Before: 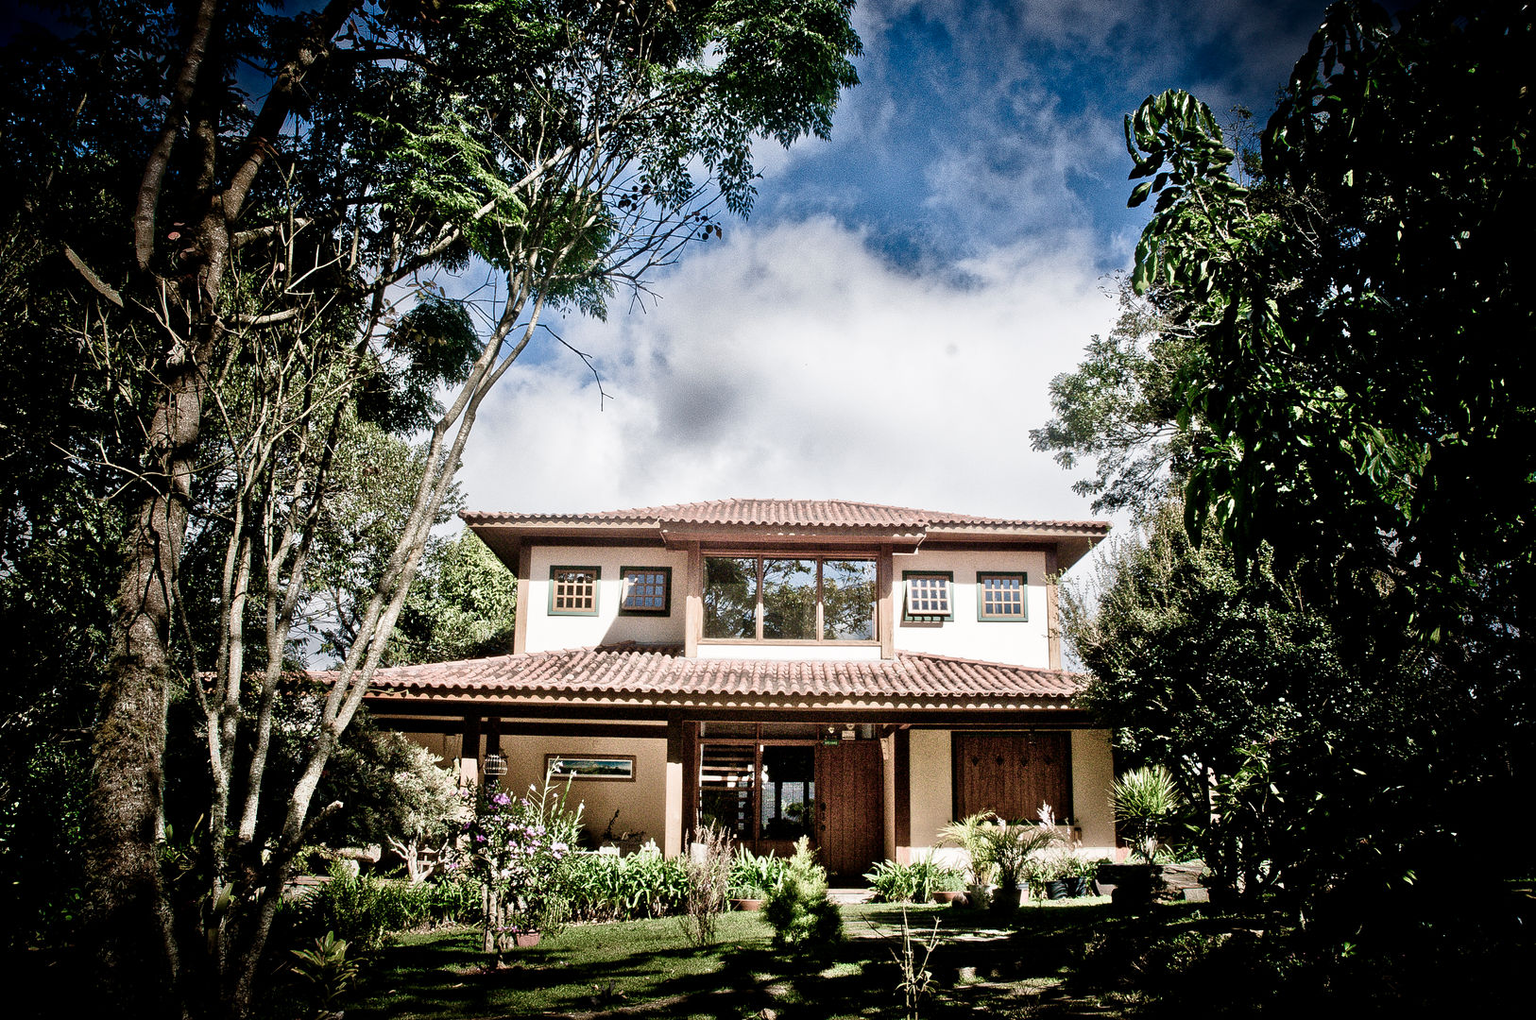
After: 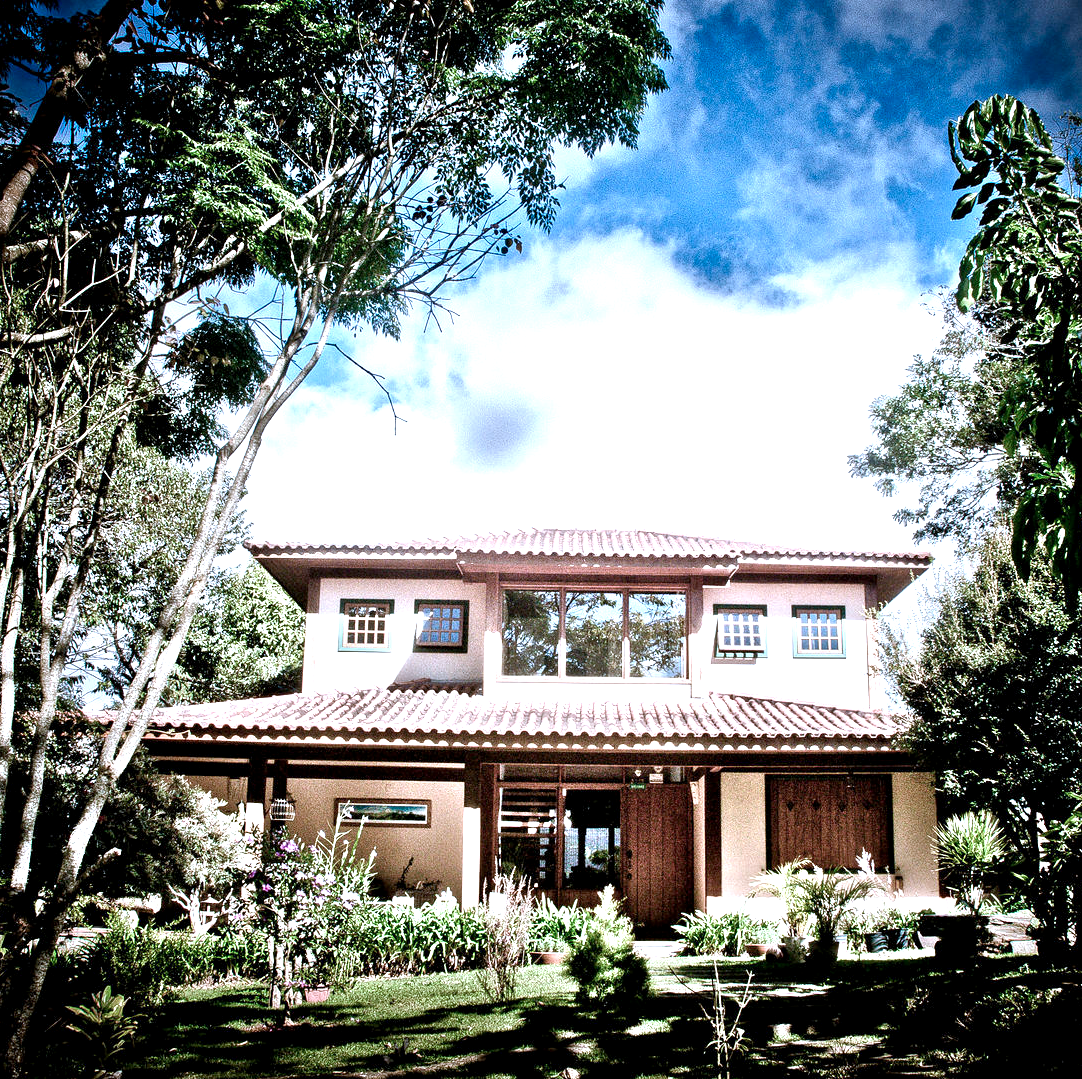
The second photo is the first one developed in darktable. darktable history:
color correction: highlights a* -1.88, highlights b* -18.18
exposure: black level correction 0.001, exposure 1 EV, compensate exposure bias true, compensate highlight preservation false
crop and rotate: left 14.965%, right 18.437%
